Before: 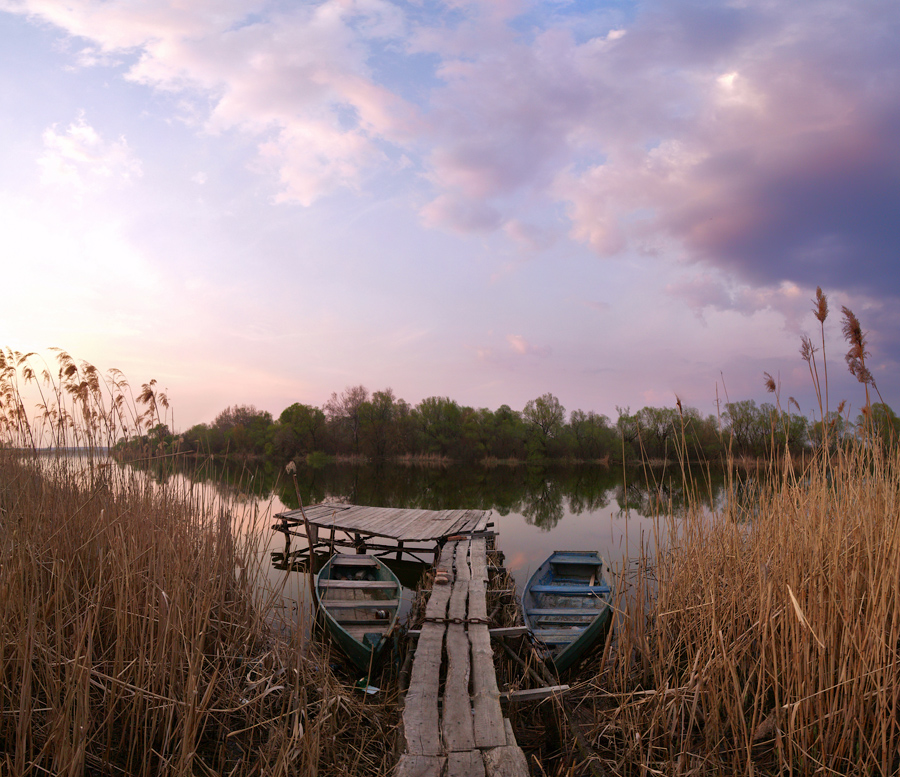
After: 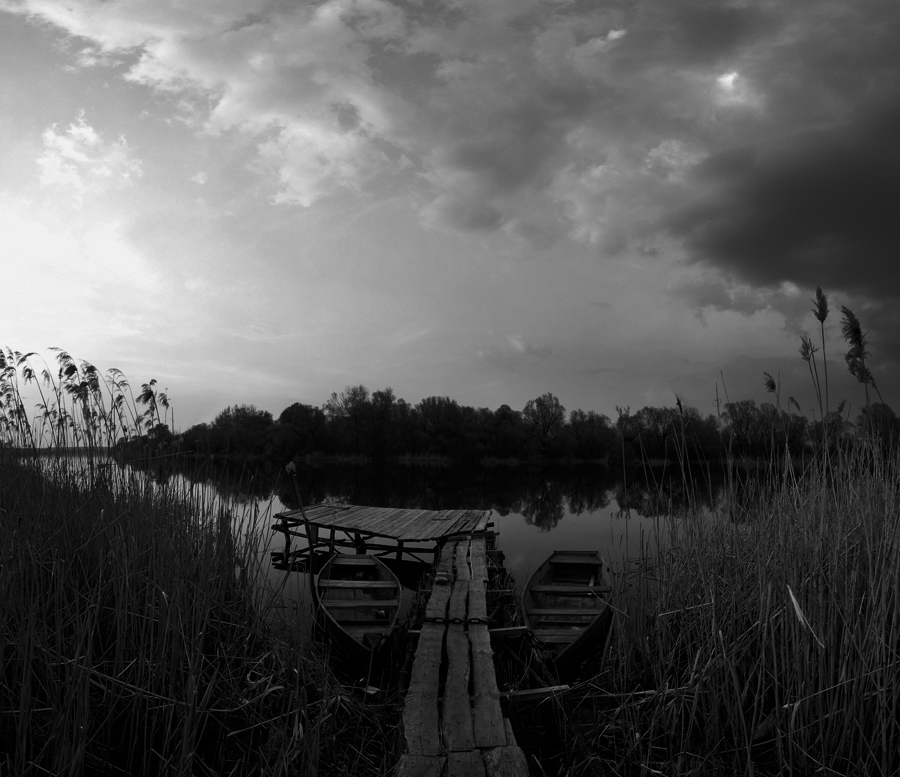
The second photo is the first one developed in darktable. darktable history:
contrast brightness saturation: contrast -0.038, brightness -0.573, saturation -0.991
